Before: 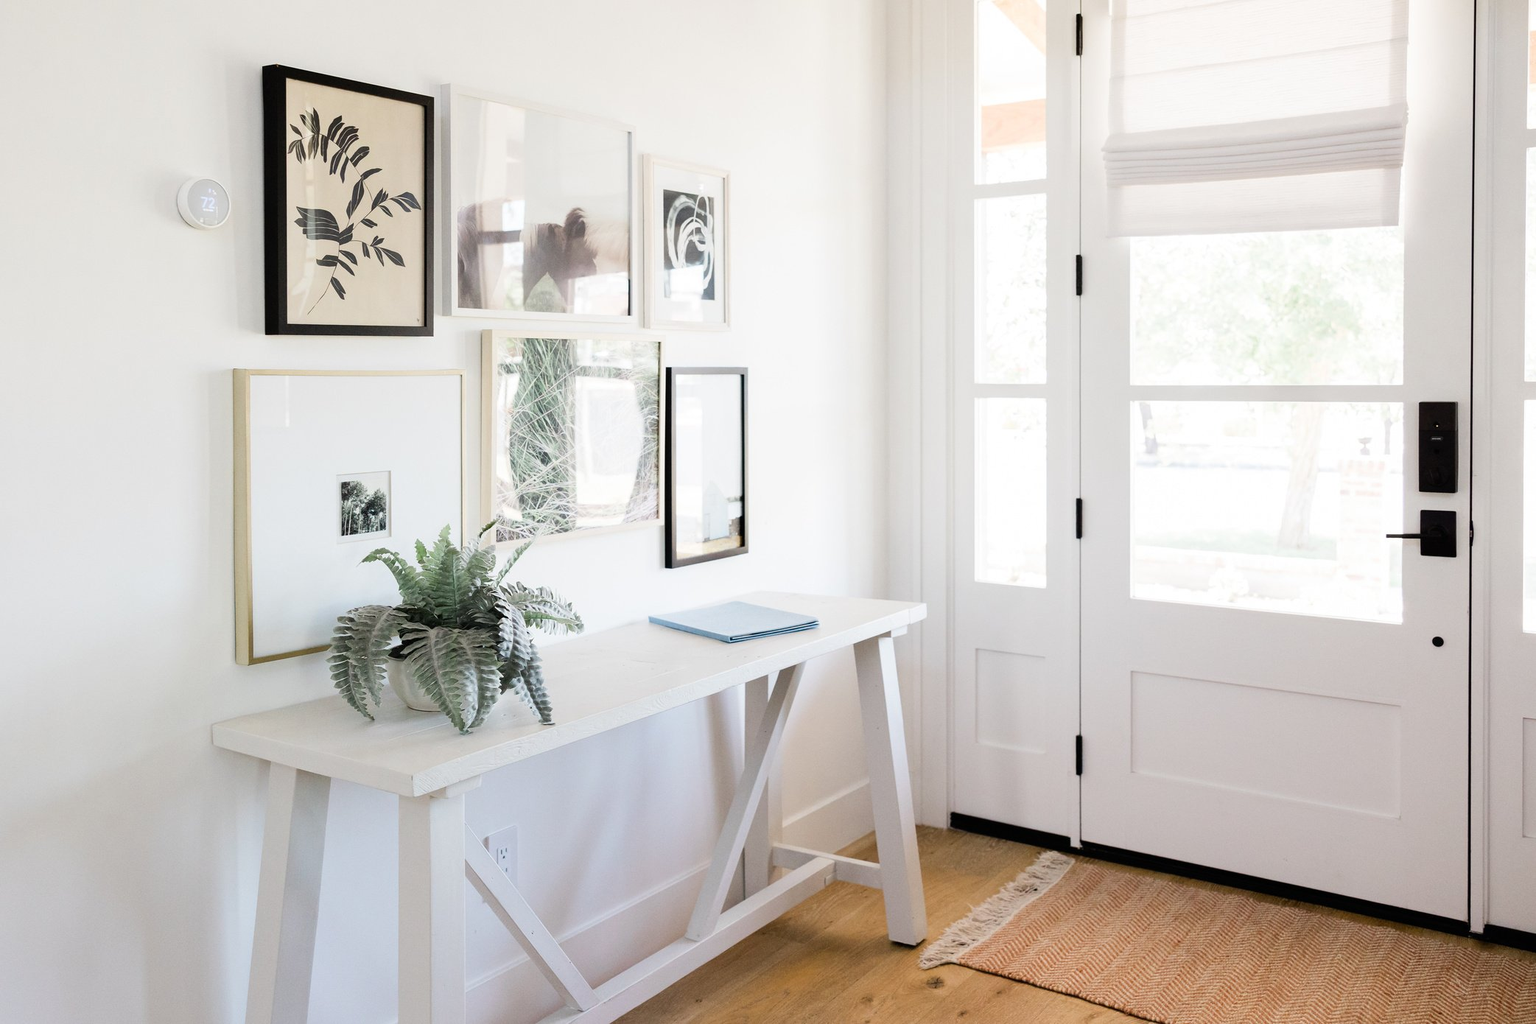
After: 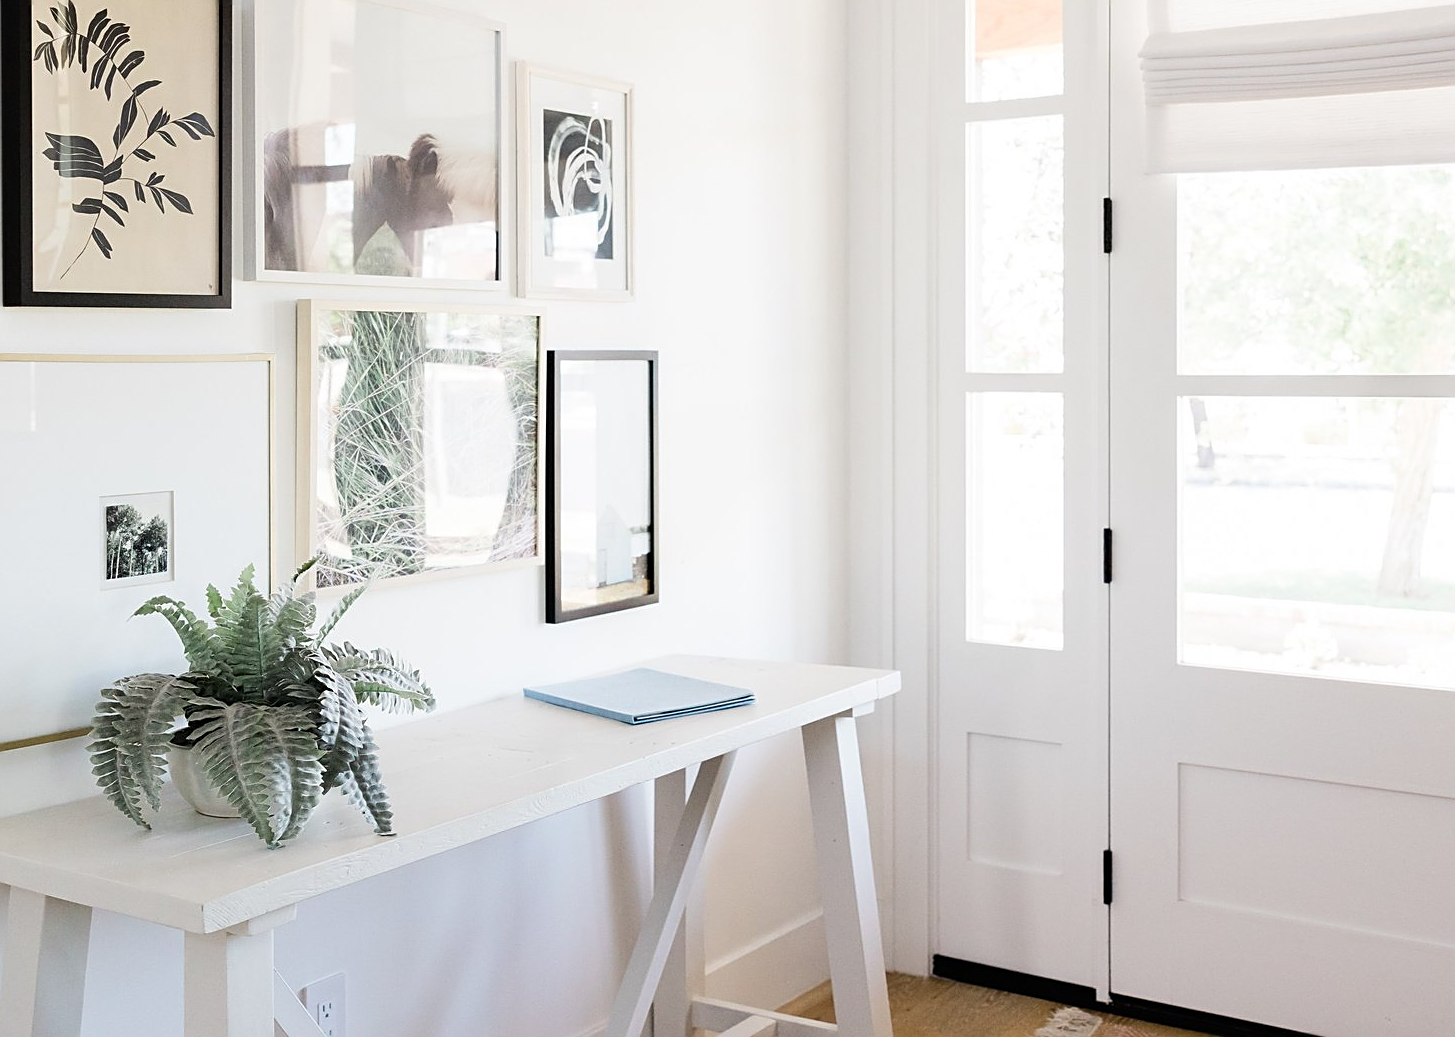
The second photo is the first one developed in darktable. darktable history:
sharpen: on, module defaults
crop and rotate: left 17.143%, top 10.706%, right 13.055%, bottom 14.629%
